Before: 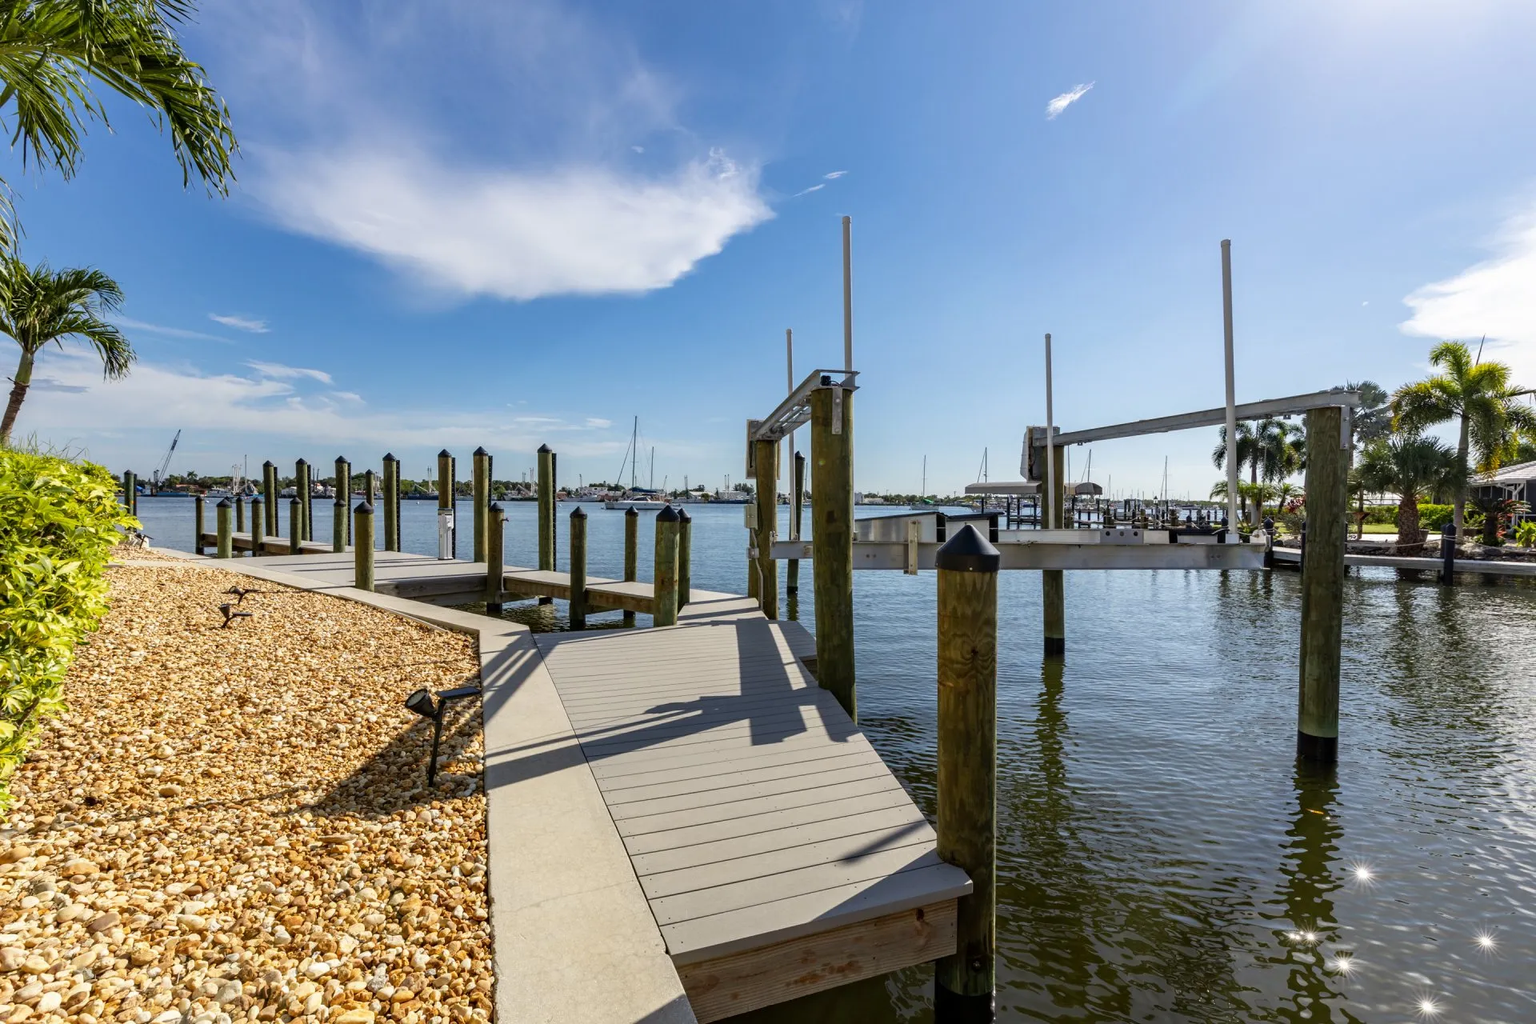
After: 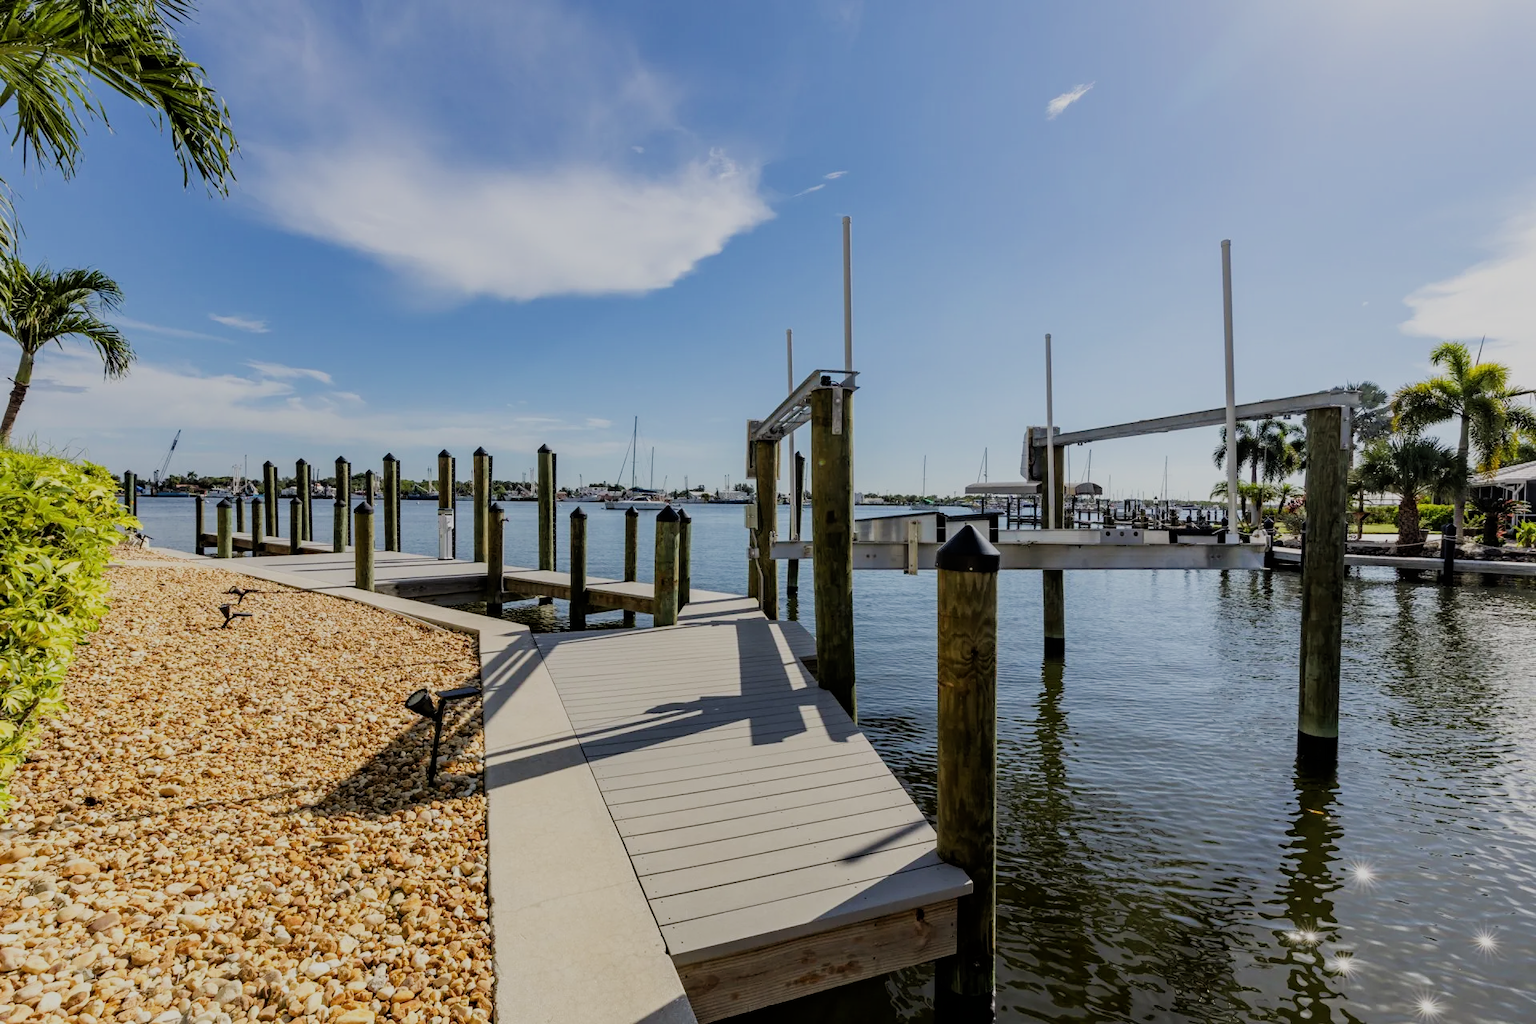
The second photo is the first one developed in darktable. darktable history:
filmic rgb: black relative exposure -6.9 EV, white relative exposure 5.68 EV, hardness 2.86
